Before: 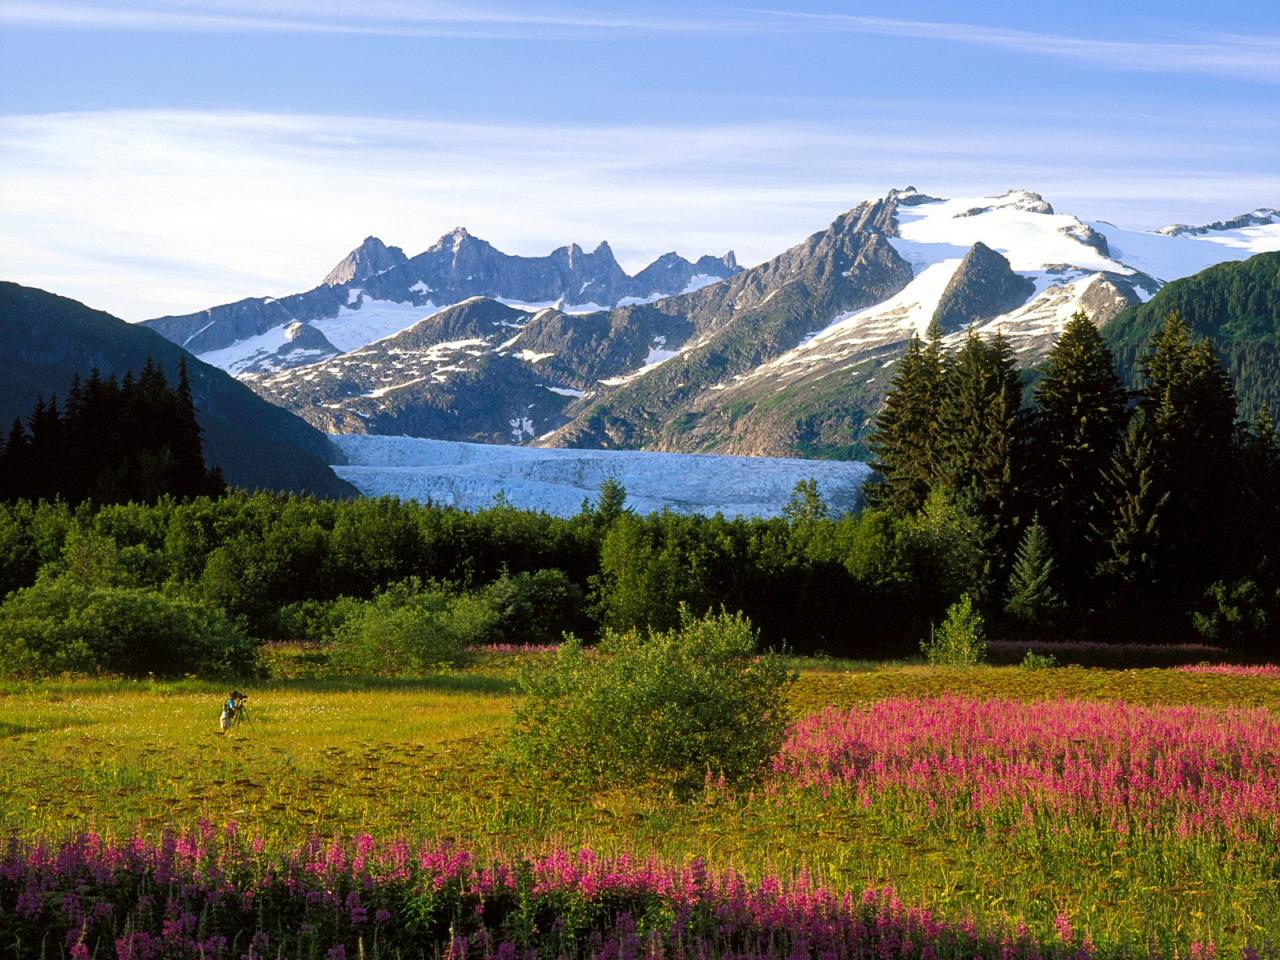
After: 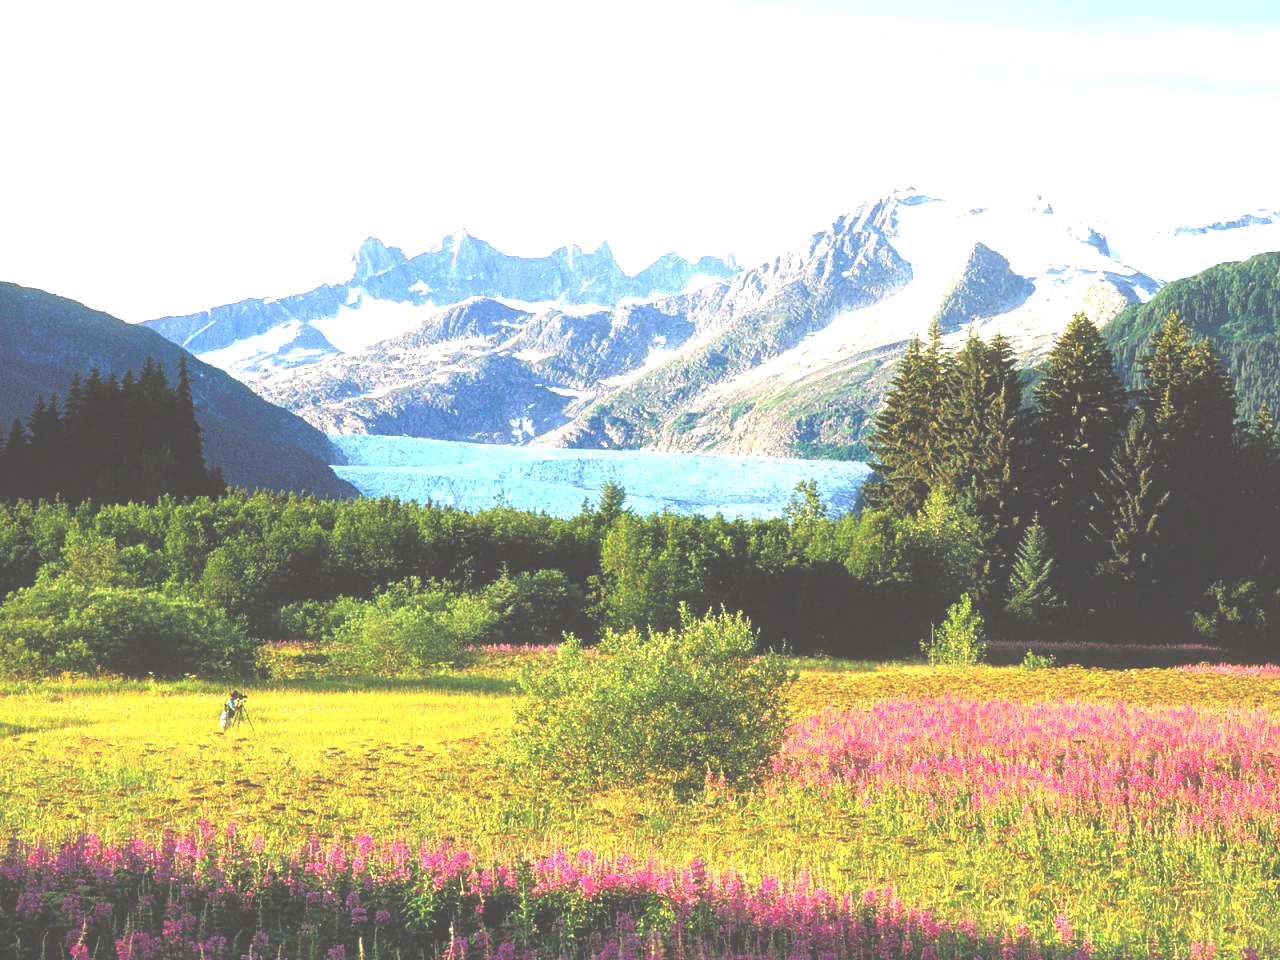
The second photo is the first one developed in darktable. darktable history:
exposure: black level correction -0.023, exposure 1.396 EV, compensate highlight preservation false
tone equalizer: -8 EV -0.424 EV, -7 EV -0.423 EV, -6 EV -0.354 EV, -5 EV -0.245 EV, -3 EV 0.237 EV, -2 EV 0.343 EV, -1 EV 0.389 EV, +0 EV 0.446 EV
